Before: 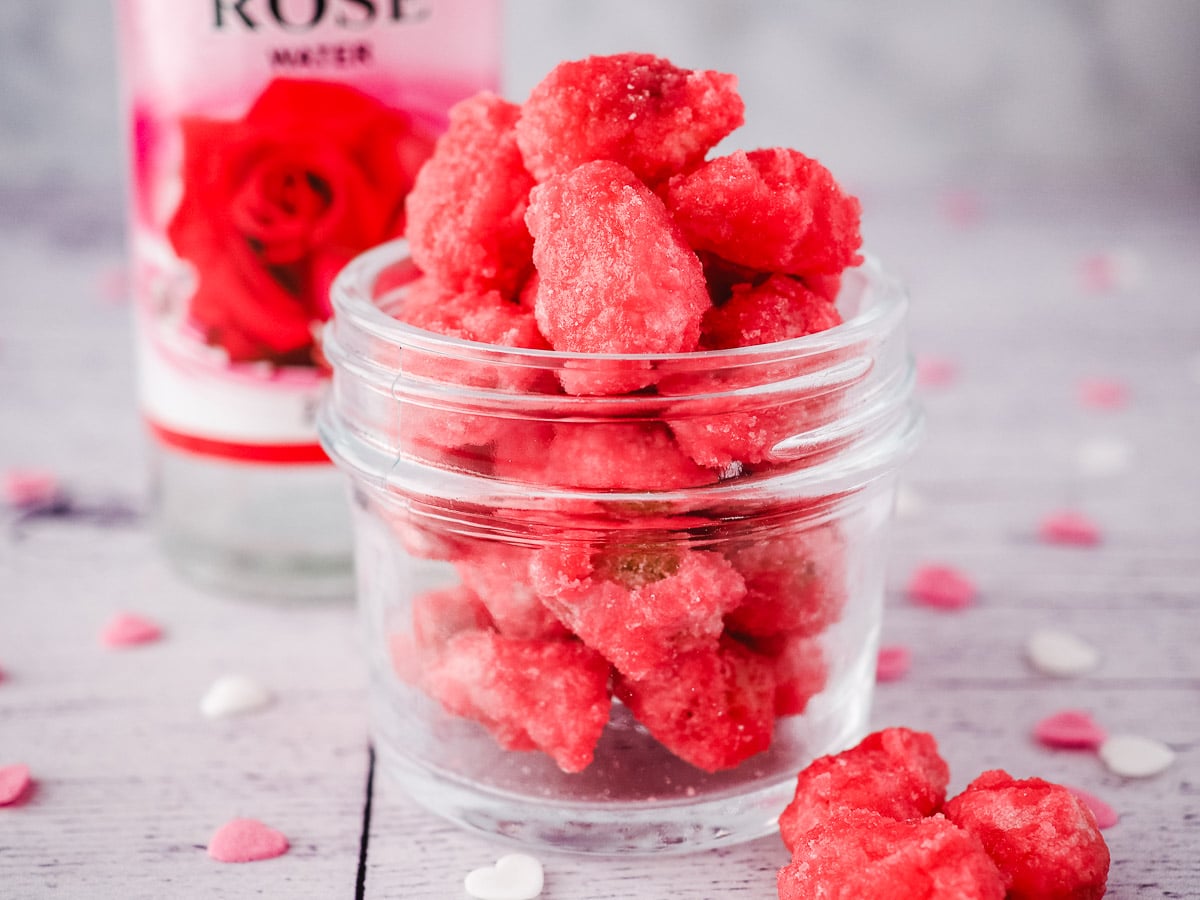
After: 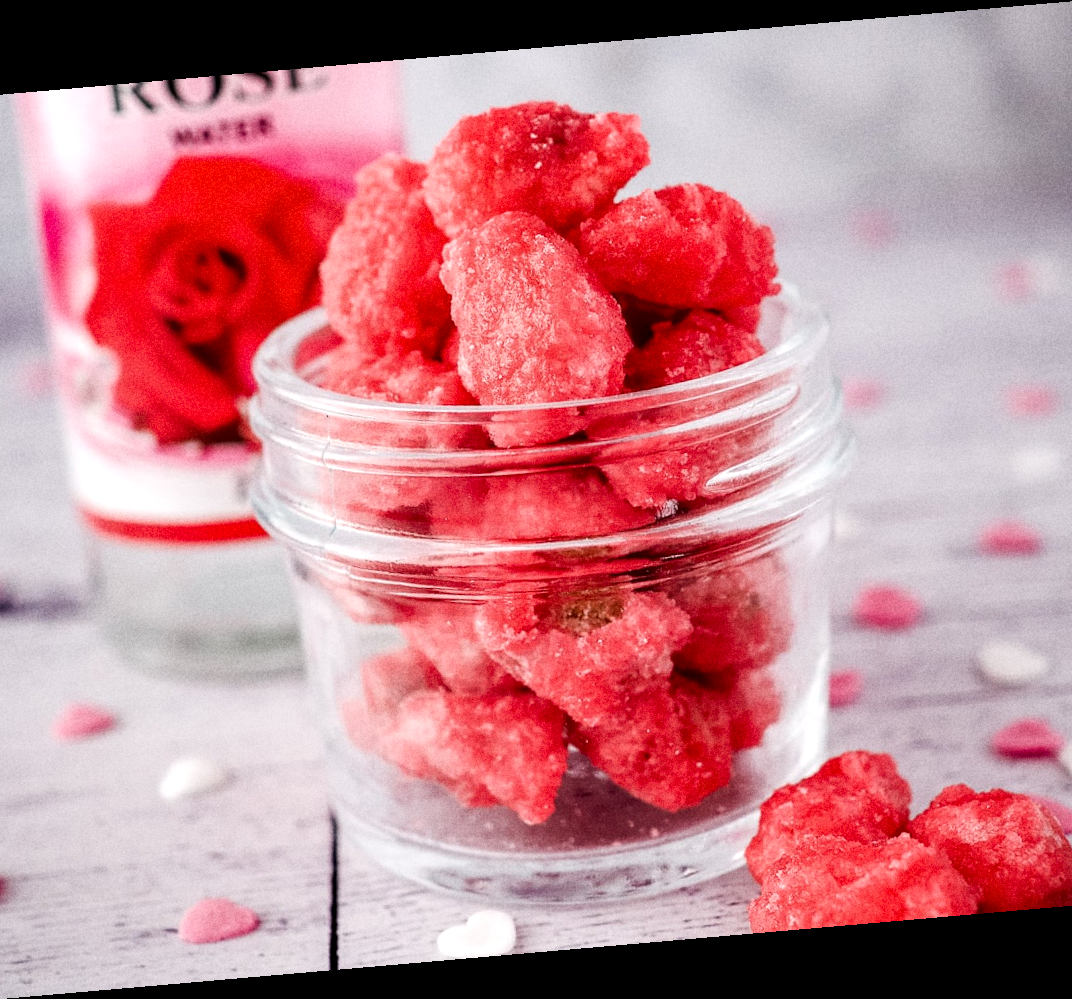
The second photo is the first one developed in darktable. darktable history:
crop: left 8.026%, right 7.374%
grain: coarseness 22.88 ISO
local contrast: highlights 123%, shadows 126%, detail 140%, midtone range 0.254
rotate and perspective: rotation -4.98°, automatic cropping off
